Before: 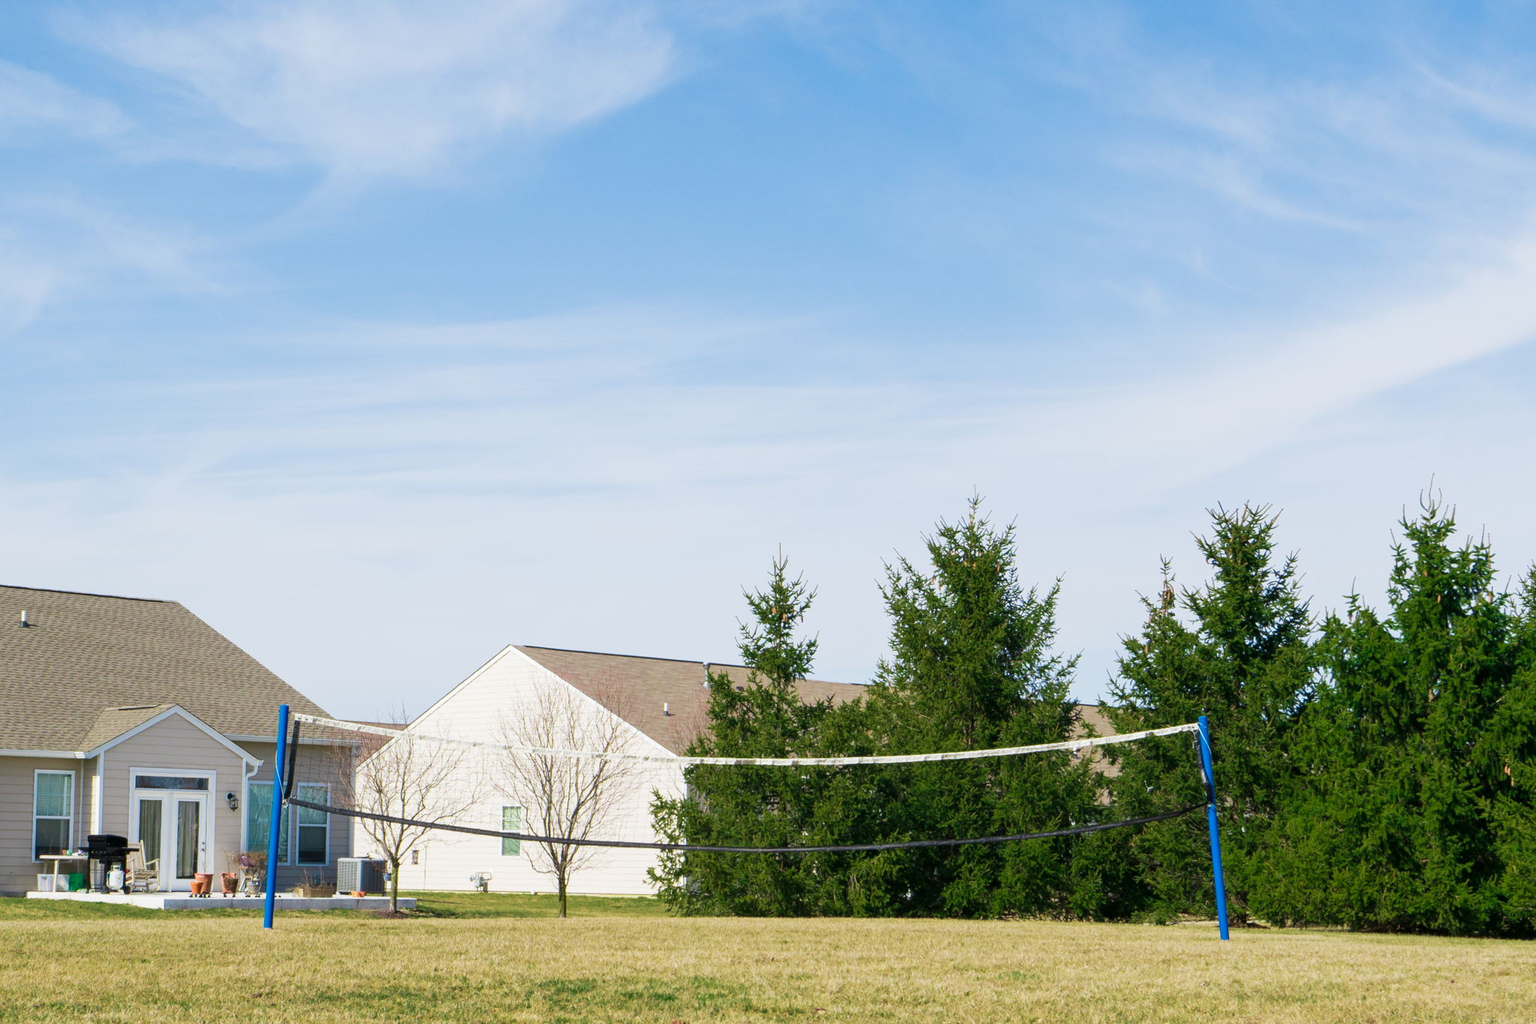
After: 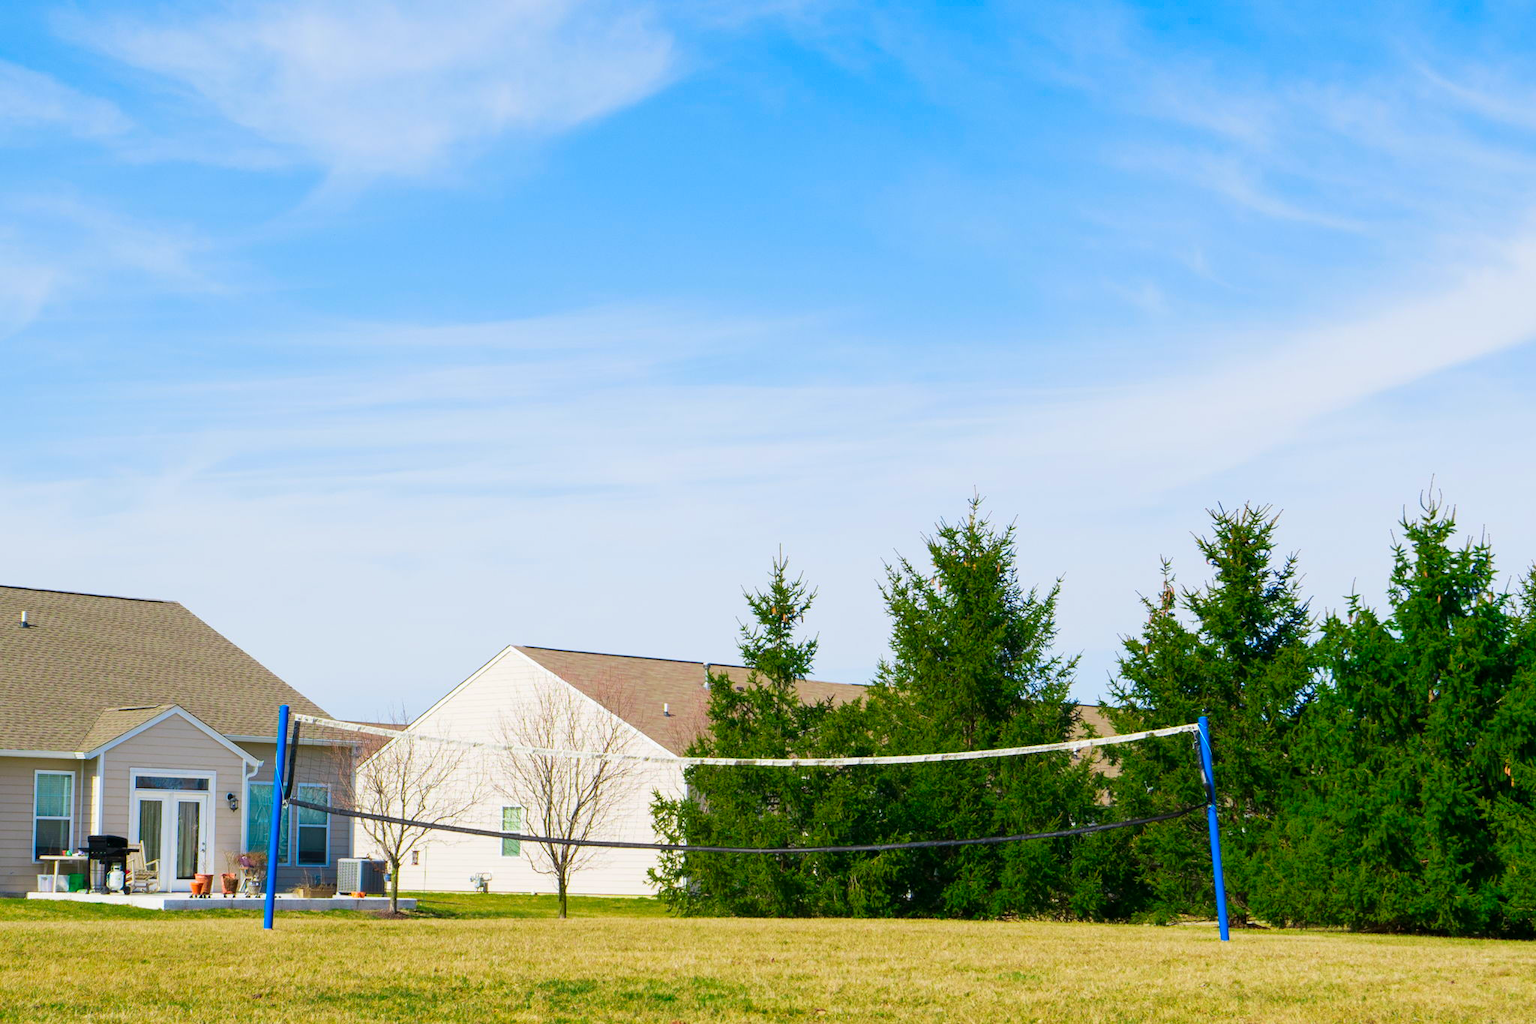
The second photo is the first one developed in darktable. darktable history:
contrast brightness saturation: saturation 0.488
